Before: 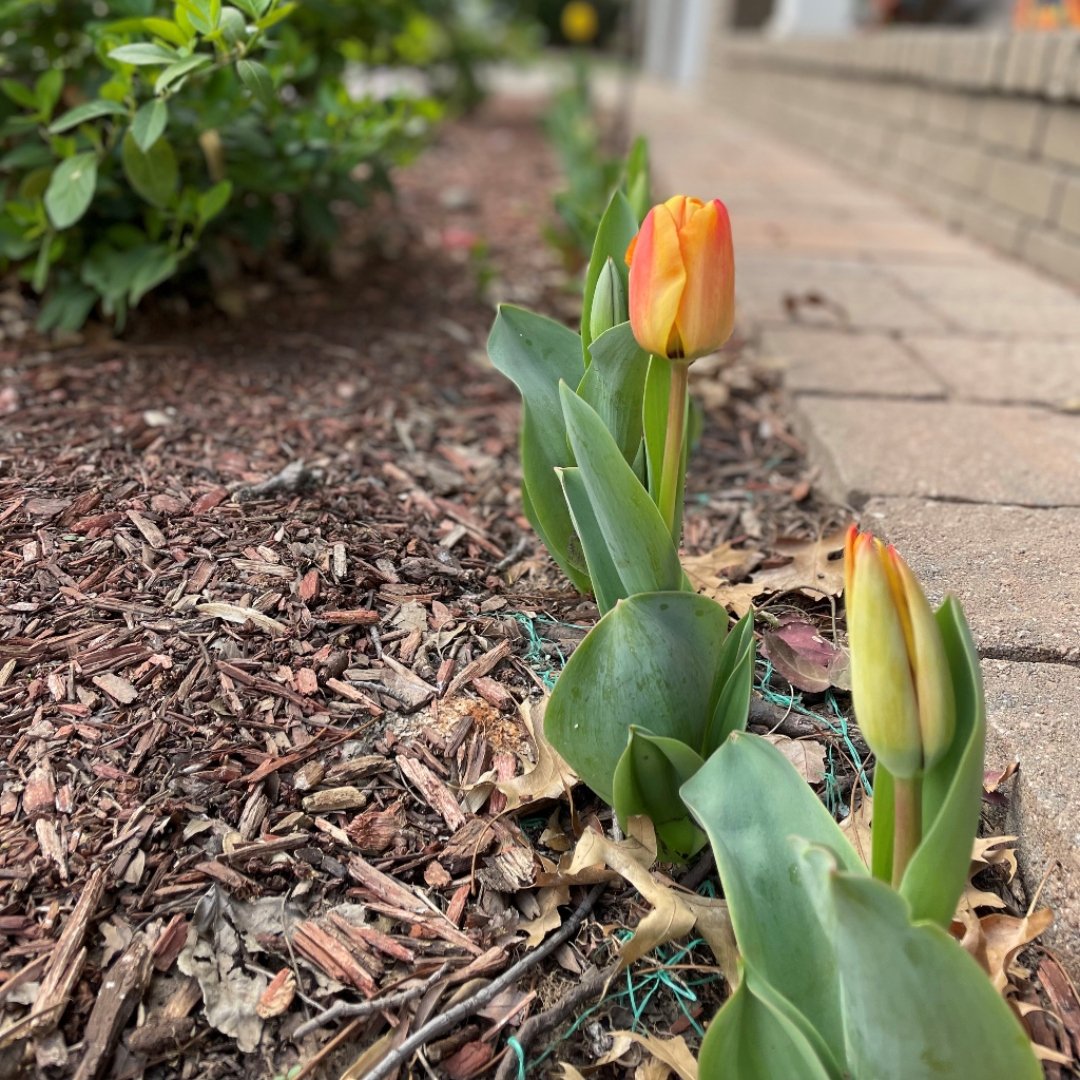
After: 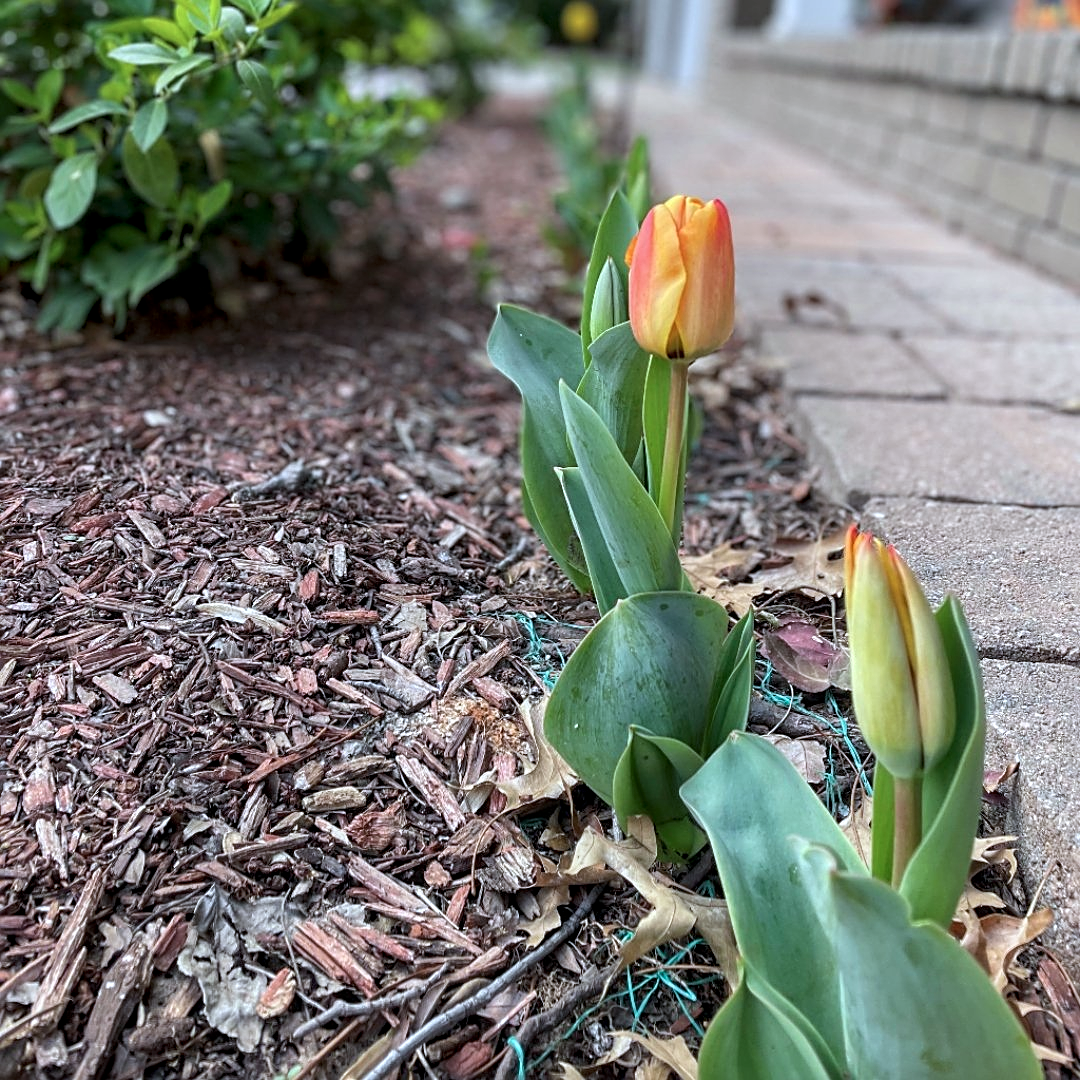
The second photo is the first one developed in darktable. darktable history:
sharpen: on, module defaults
local contrast: detail 130%
color calibration: x 0.38, y 0.39, temperature 4079.69 K, saturation algorithm version 1 (2020)
